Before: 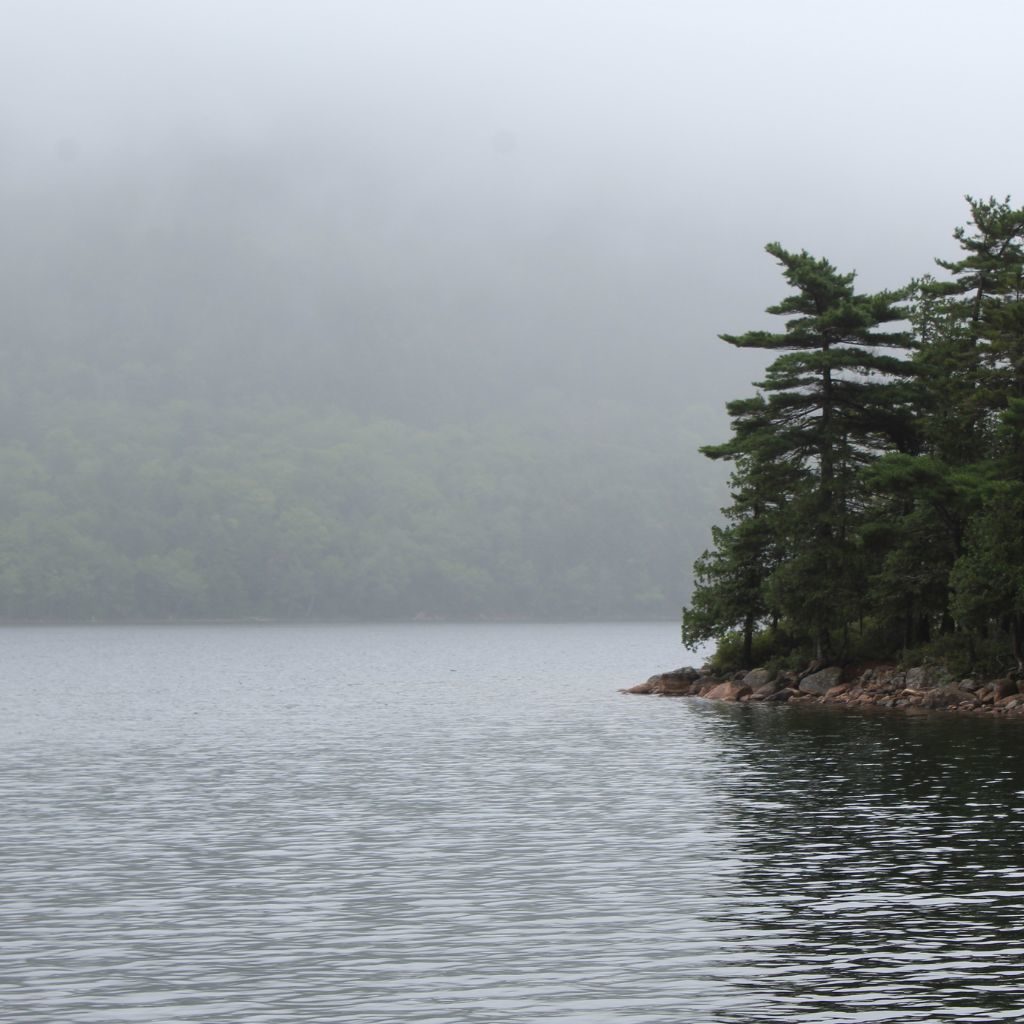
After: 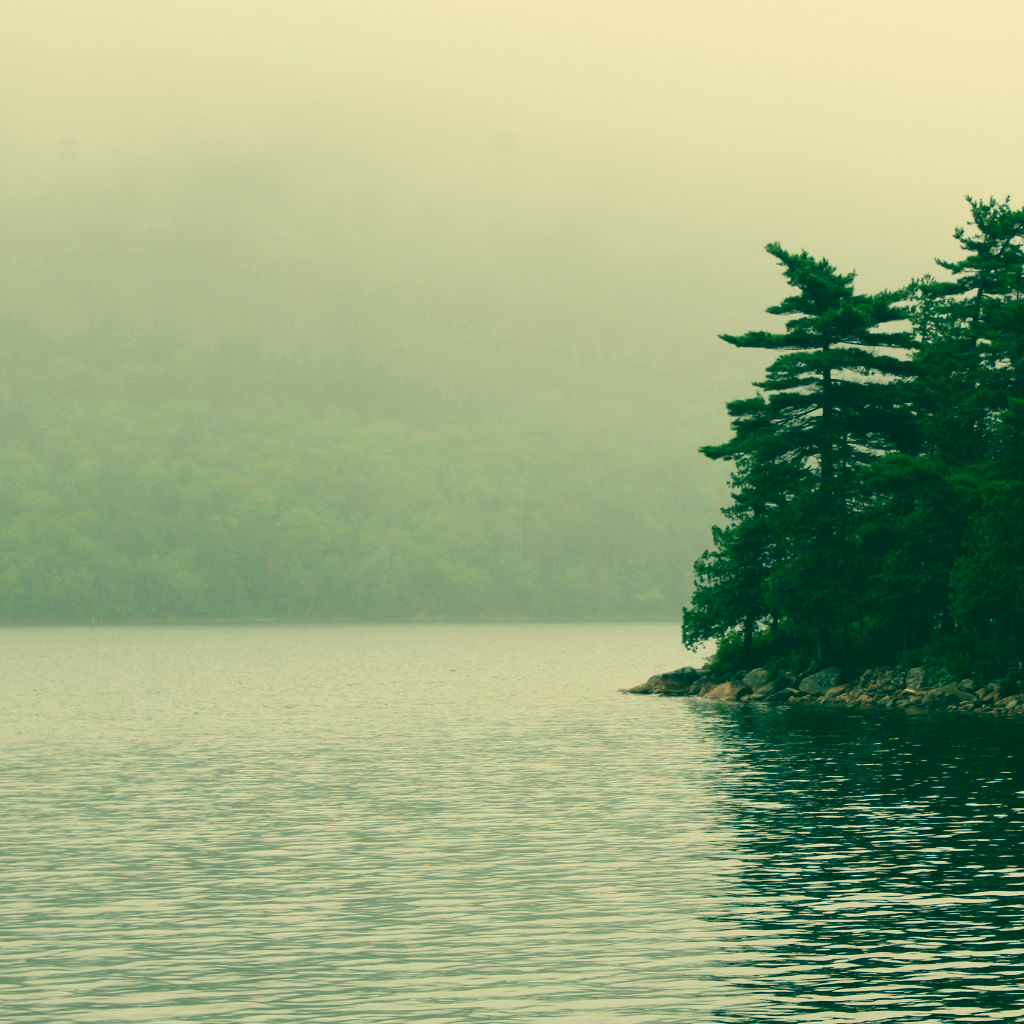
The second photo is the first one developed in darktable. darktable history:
tone curve: curves: ch0 [(0, 0.087) (0.175, 0.178) (0.466, 0.498) (0.715, 0.764) (1, 0.961)]; ch1 [(0, 0) (0.437, 0.398) (0.476, 0.466) (0.505, 0.505) (0.534, 0.544) (0.612, 0.605) (0.641, 0.643) (1, 1)]; ch2 [(0, 0) (0.359, 0.379) (0.427, 0.453) (0.489, 0.495) (0.531, 0.534) (0.579, 0.579) (1, 1)], color space Lab, independent channels, preserve colors none
color correction: highlights a* 1.97, highlights b* 34.19, shadows a* -36.42, shadows b* -5.51
